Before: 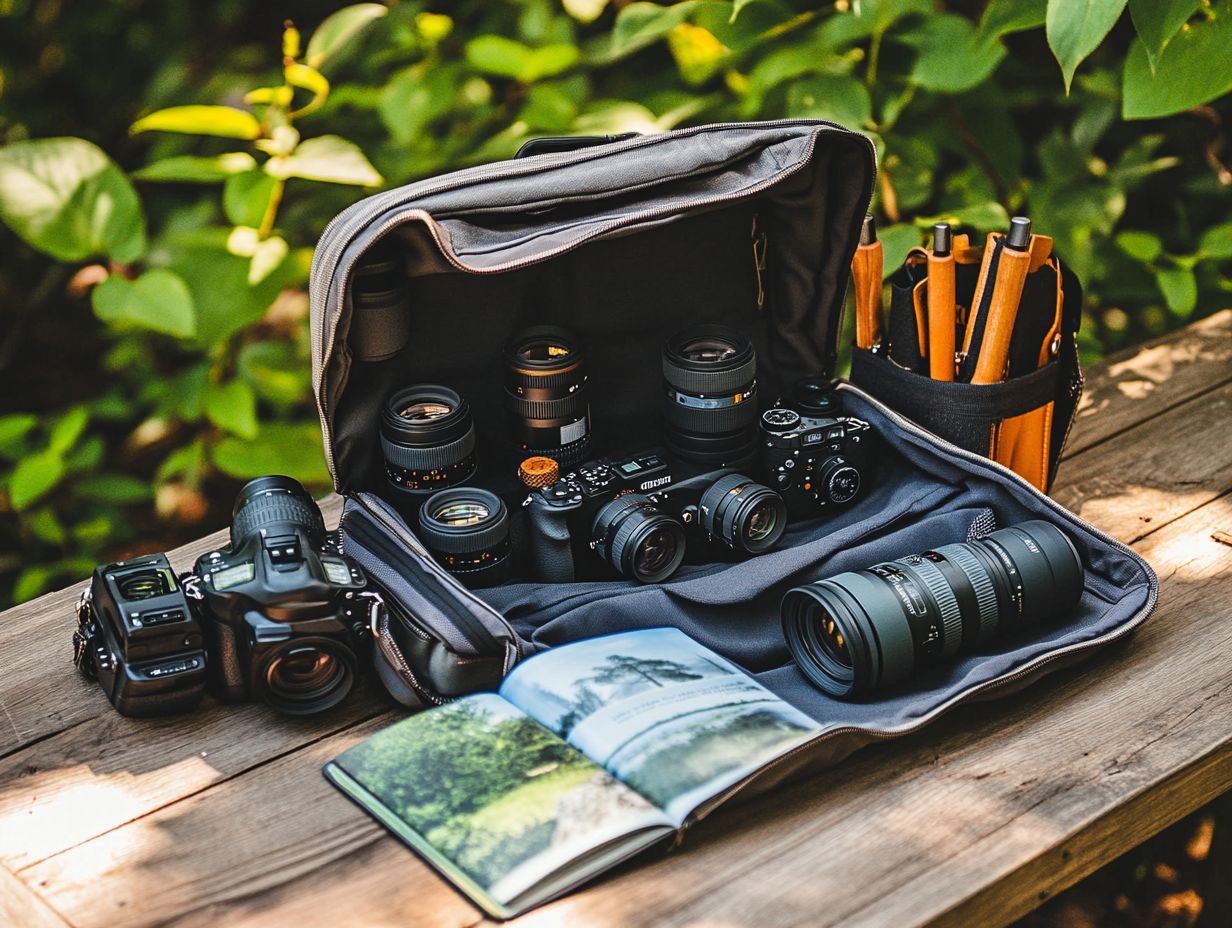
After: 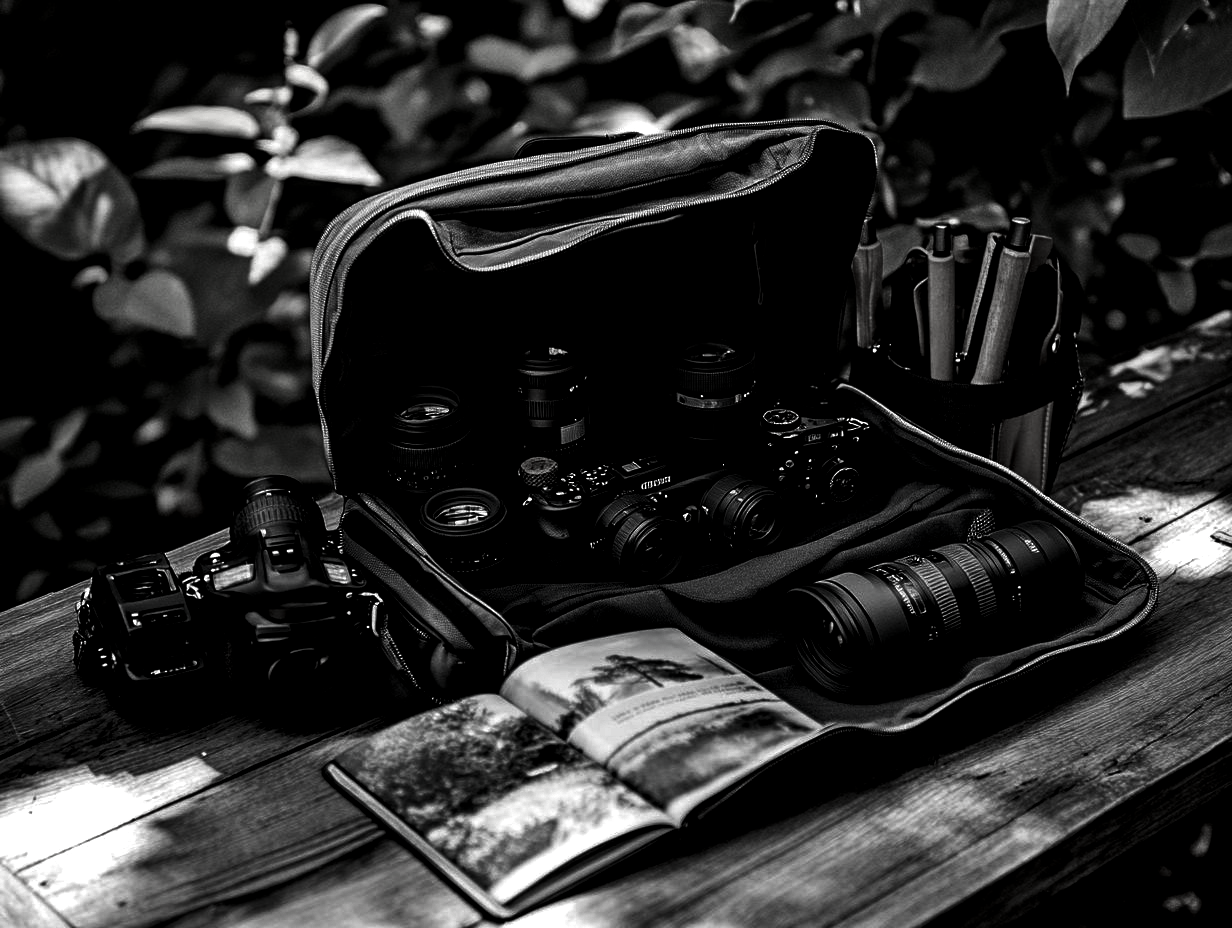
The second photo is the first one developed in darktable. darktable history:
contrast brightness saturation: contrast 0.02, brightness -0.999, saturation -0.987
local contrast: highlights 146%, shadows 124%, detail 138%, midtone range 0.256
